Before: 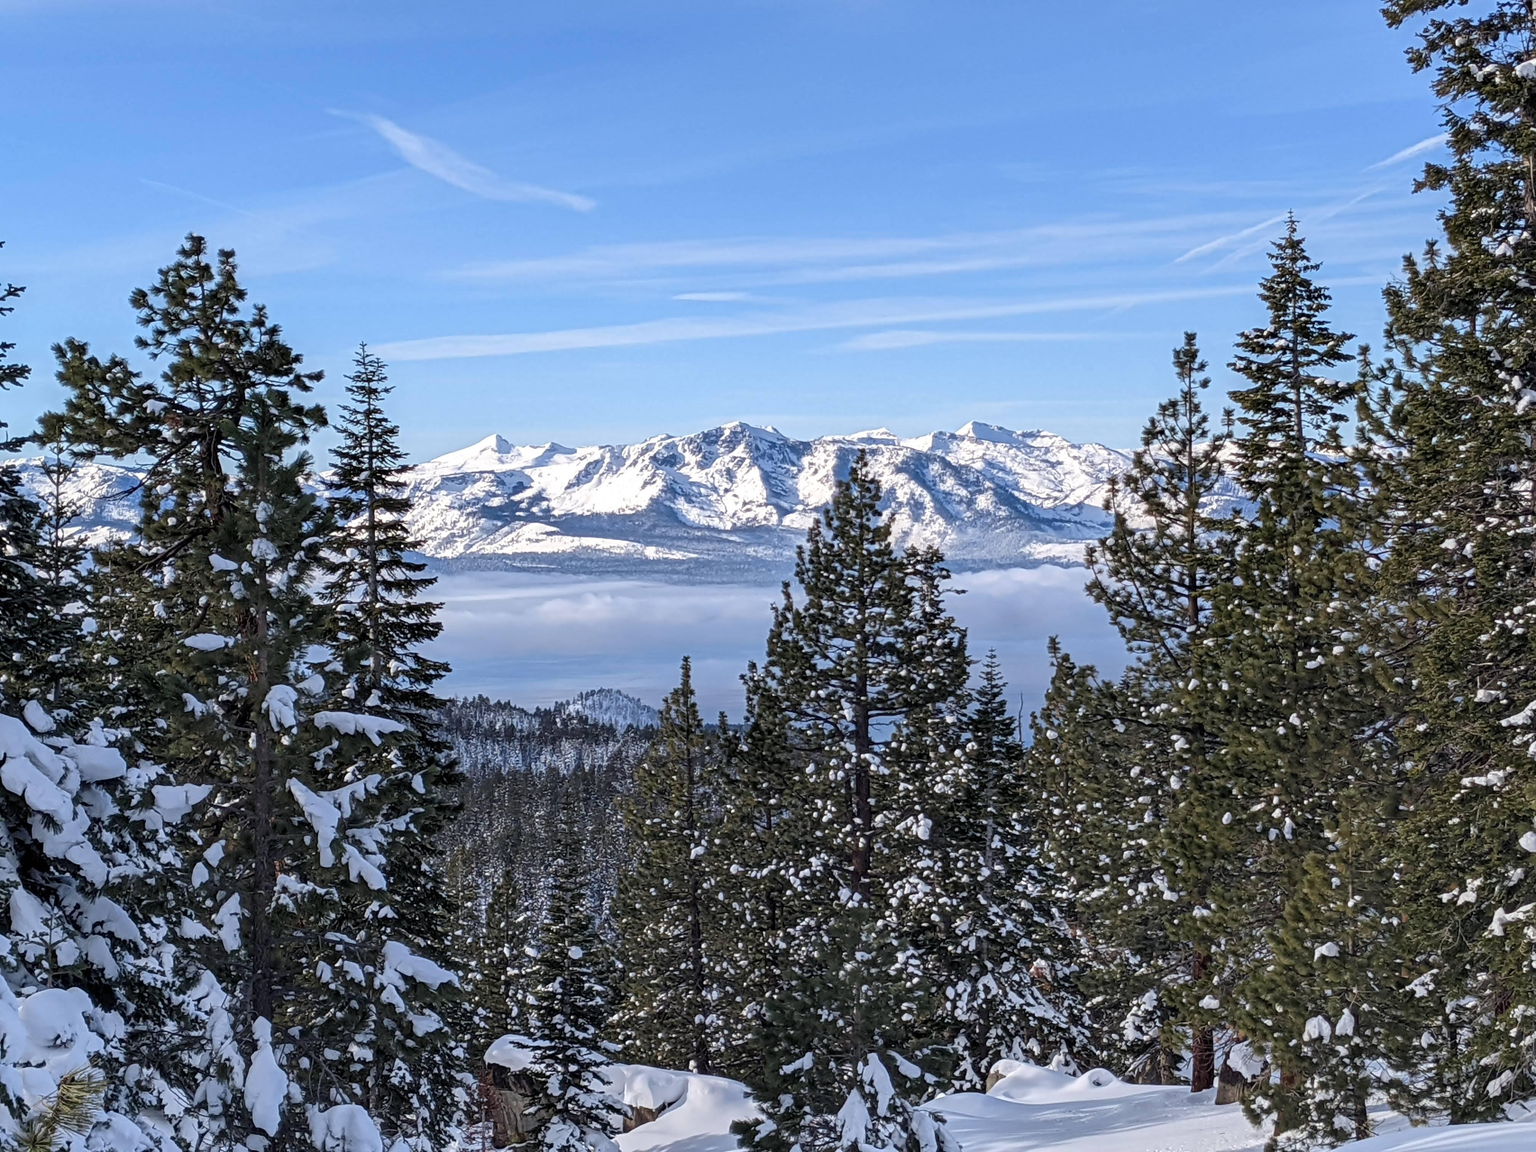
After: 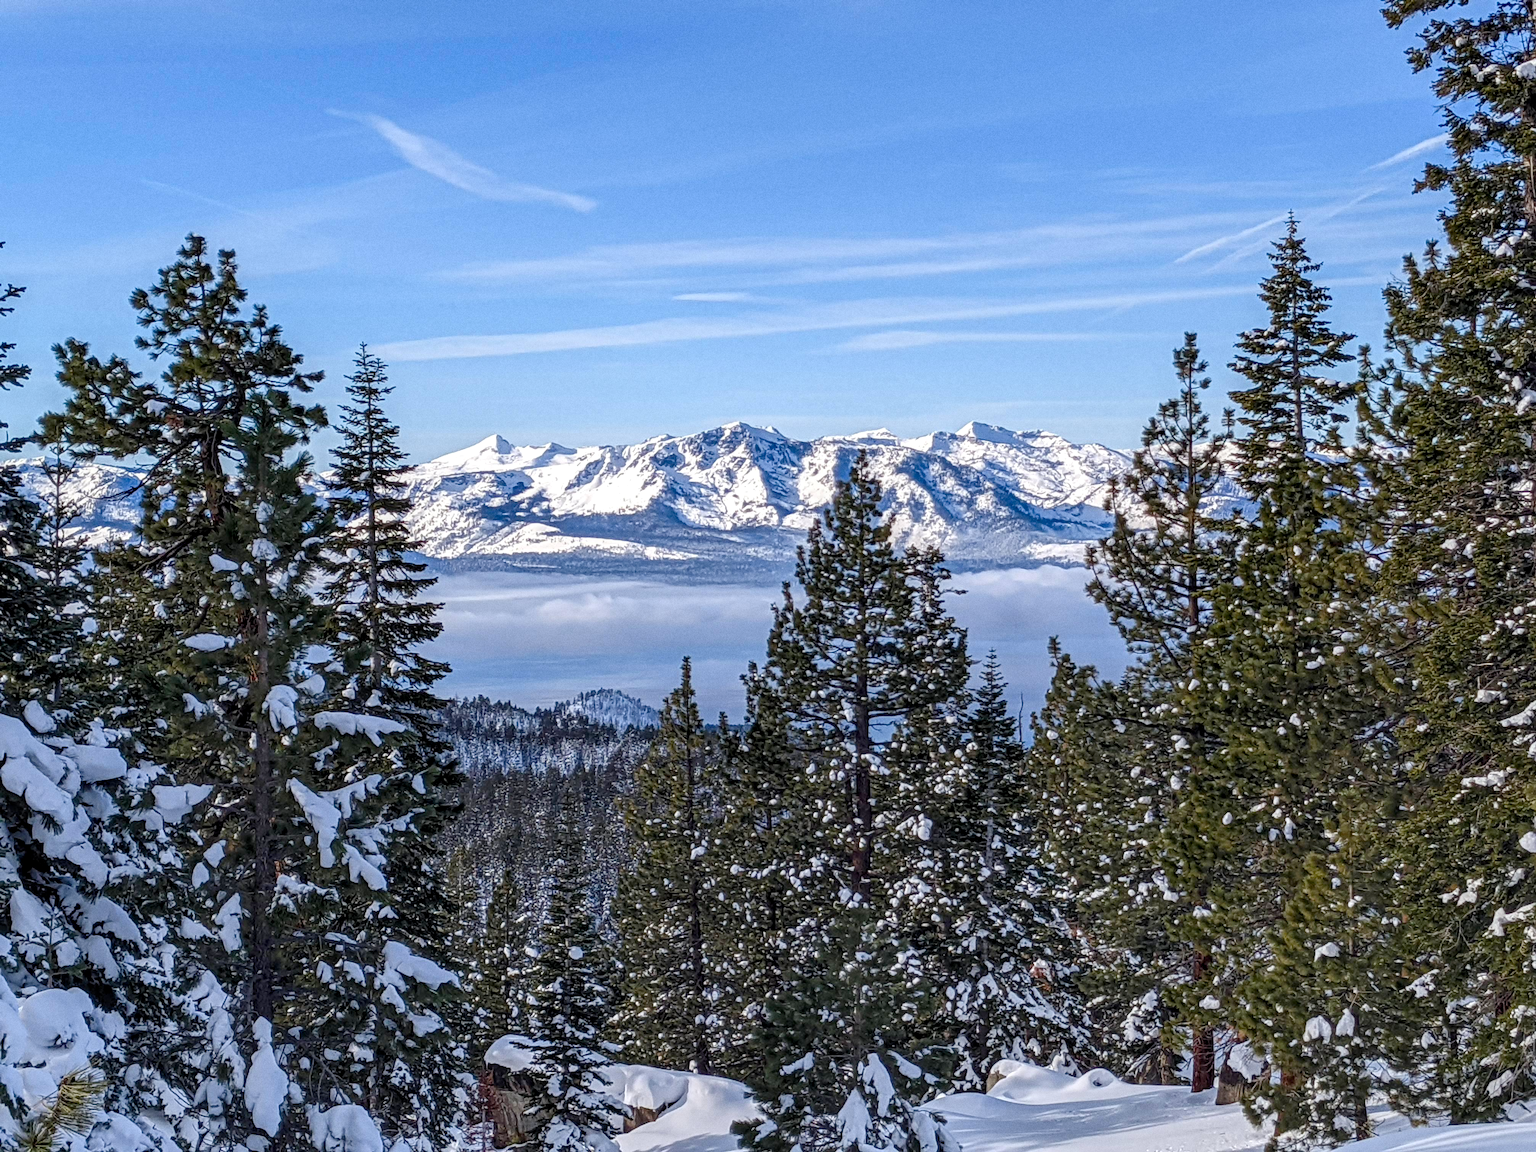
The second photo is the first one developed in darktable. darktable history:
grain: coarseness 0.09 ISO
color balance rgb: perceptual saturation grading › global saturation 20%, perceptual saturation grading › highlights -25%, perceptual saturation grading › shadows 50%
local contrast: on, module defaults
